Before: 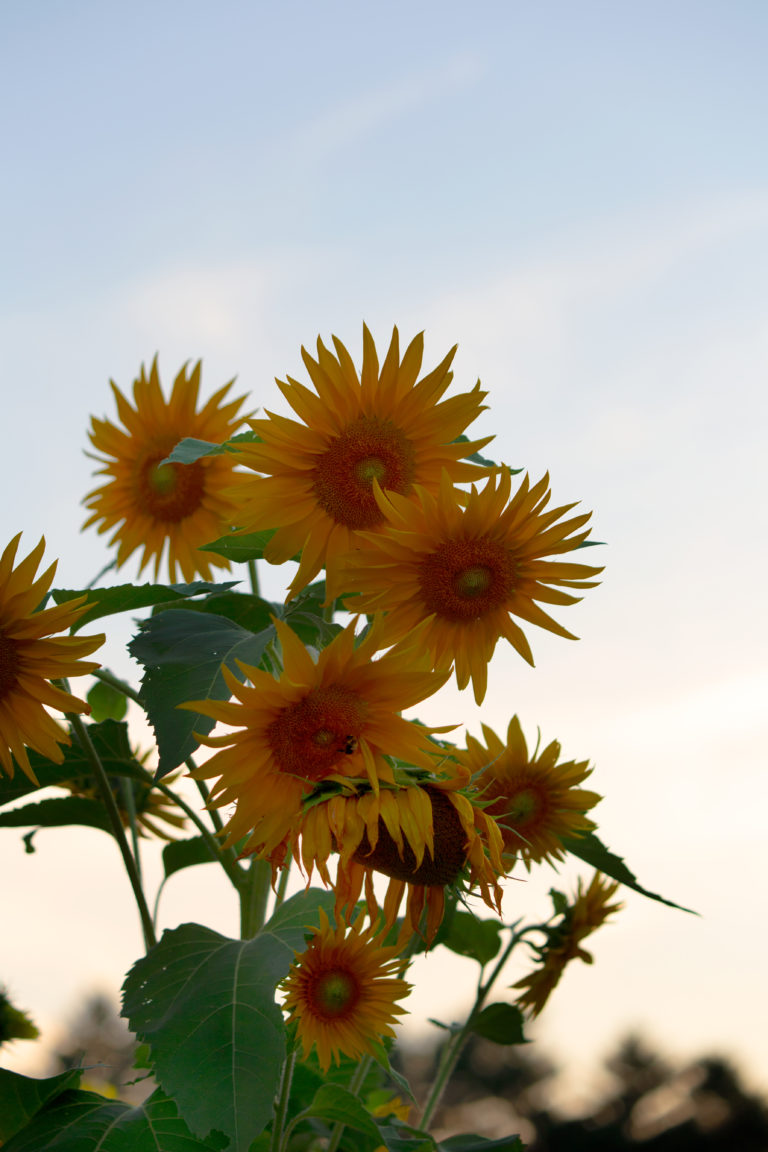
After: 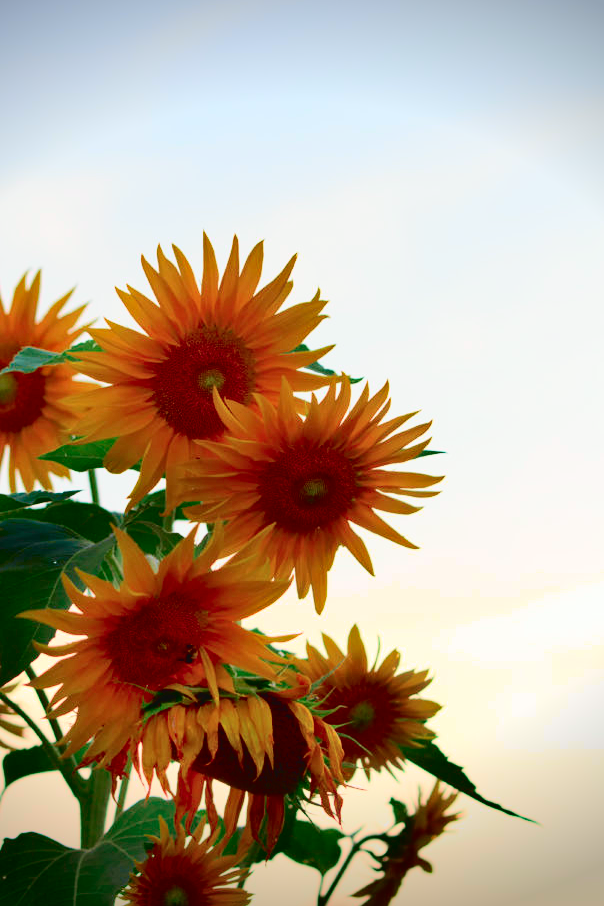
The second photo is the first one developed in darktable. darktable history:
tone curve: curves: ch0 [(0, 0.039) (0.113, 0.081) (0.204, 0.204) (0.498, 0.608) (0.709, 0.819) (0.984, 0.961)]; ch1 [(0, 0) (0.172, 0.123) (0.317, 0.272) (0.414, 0.382) (0.476, 0.479) (0.505, 0.501) (0.528, 0.54) (0.618, 0.647) (0.709, 0.764) (1, 1)]; ch2 [(0, 0) (0.411, 0.424) (0.492, 0.502) (0.521, 0.513) (0.537, 0.57) (0.686, 0.638) (1, 1)], color space Lab, independent channels, preserve colors none
crop and rotate: left 20.835%, top 7.983%, right 0.461%, bottom 13.32%
haze removal: strength 0.285, distance 0.25, compatibility mode true, adaptive false
vignetting: fall-off start 88.42%, fall-off radius 44.48%, brightness -0.567, saturation -0.002, center (-0.032, -0.041), width/height ratio 1.167
exposure: exposure 0.297 EV, compensate highlight preservation false
contrast brightness saturation: contrast 0.168, saturation 0.33
